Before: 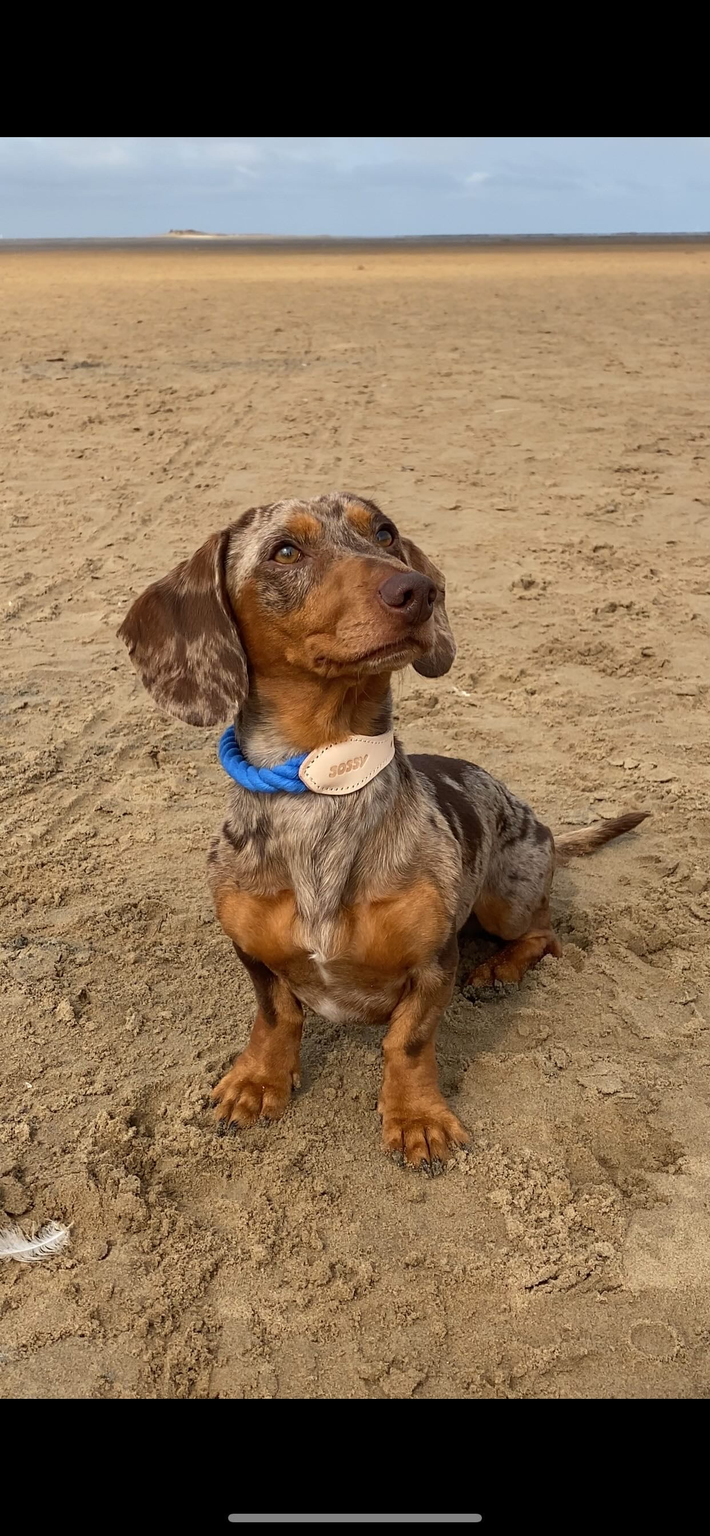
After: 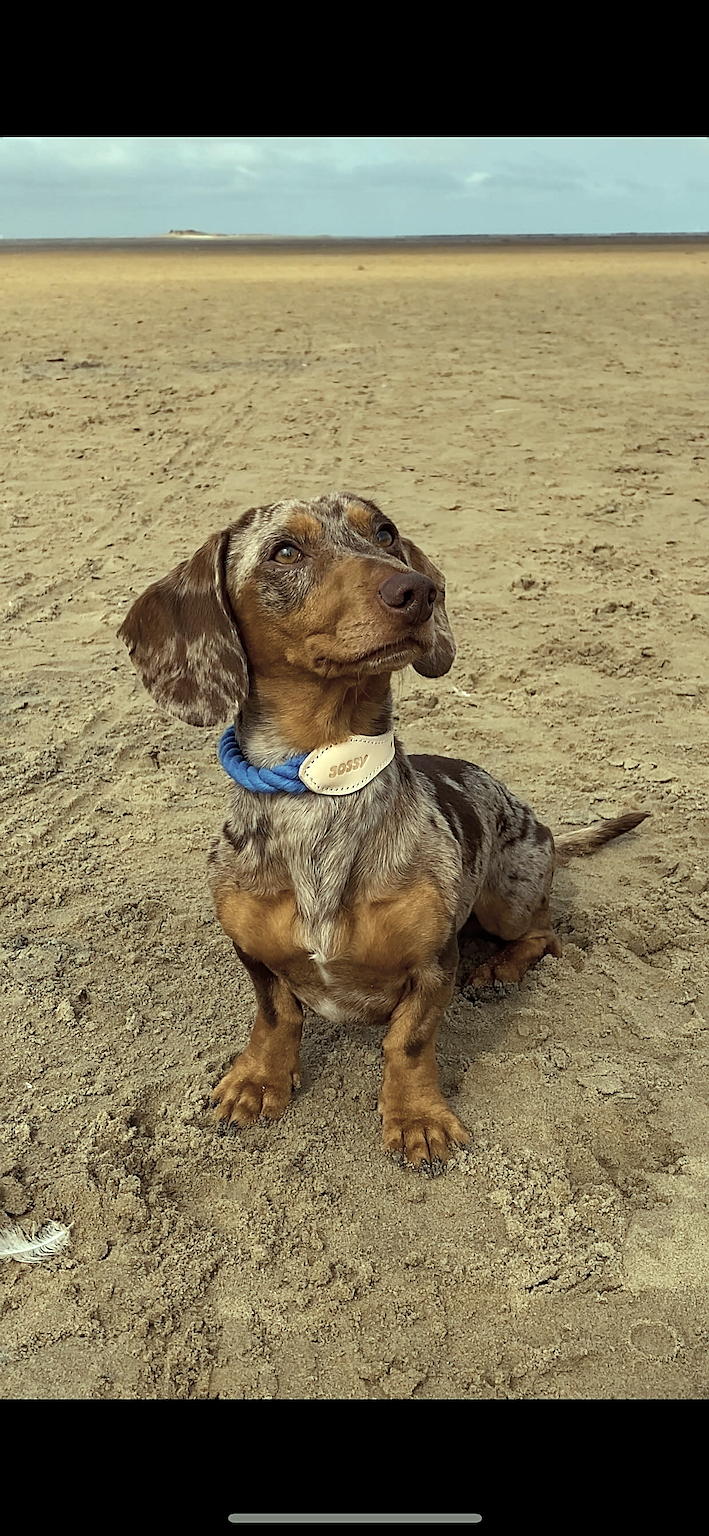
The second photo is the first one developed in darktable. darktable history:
color zones: curves: ch1 [(0, 0.292) (0.001, 0.292) (0.2, 0.264) (0.4, 0.248) (0.6, 0.248) (0.8, 0.264) (0.999, 0.292) (1, 0.292)]
haze removal: strength 0.282, distance 0.249, compatibility mode true, adaptive false
sharpen: on, module defaults
color balance rgb: highlights gain › luminance 15.136%, highlights gain › chroma 7.093%, highlights gain › hue 126.52°, perceptual saturation grading › global saturation 30.324%
